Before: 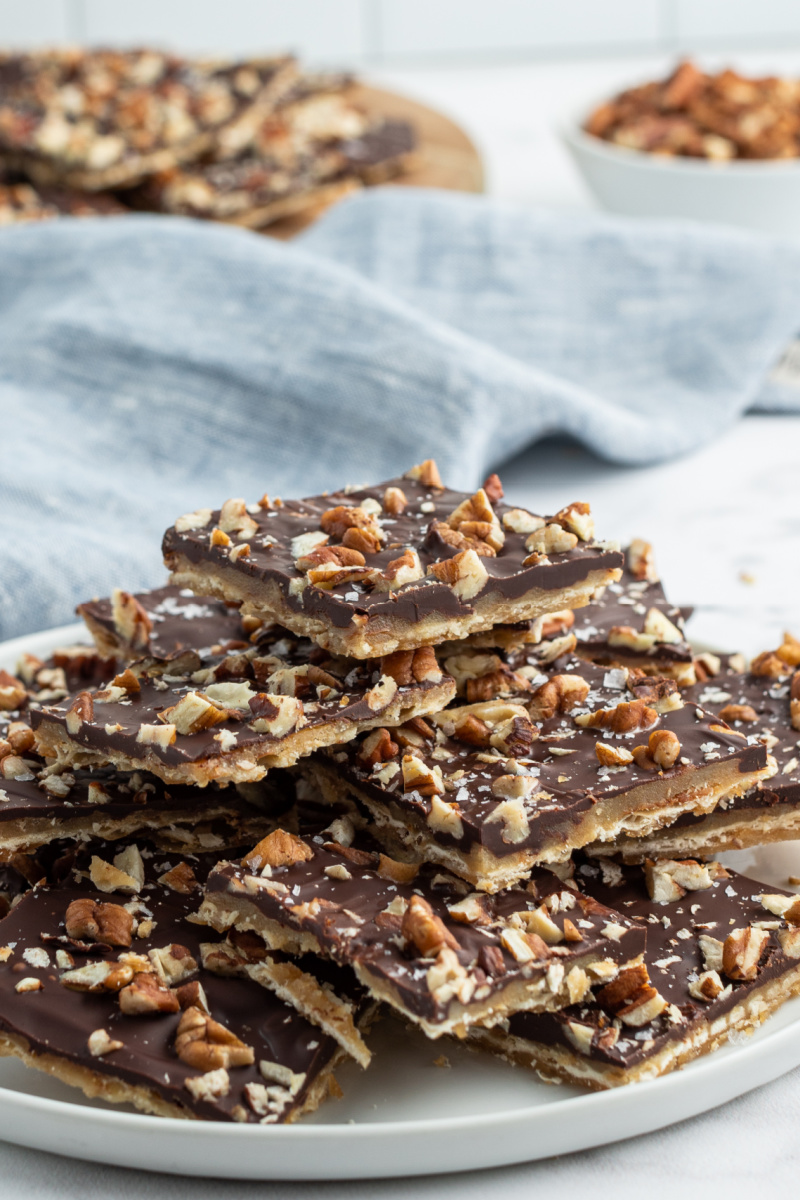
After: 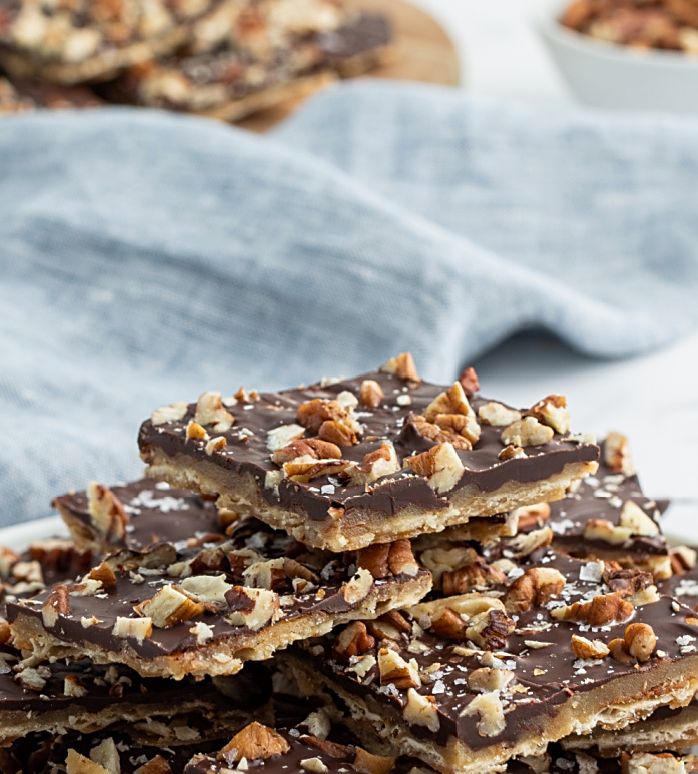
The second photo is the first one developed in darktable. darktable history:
exposure: exposure -0.04 EV, compensate highlight preservation false
crop: left 3.015%, top 8.969%, right 9.647%, bottom 26.457%
sharpen: on, module defaults
